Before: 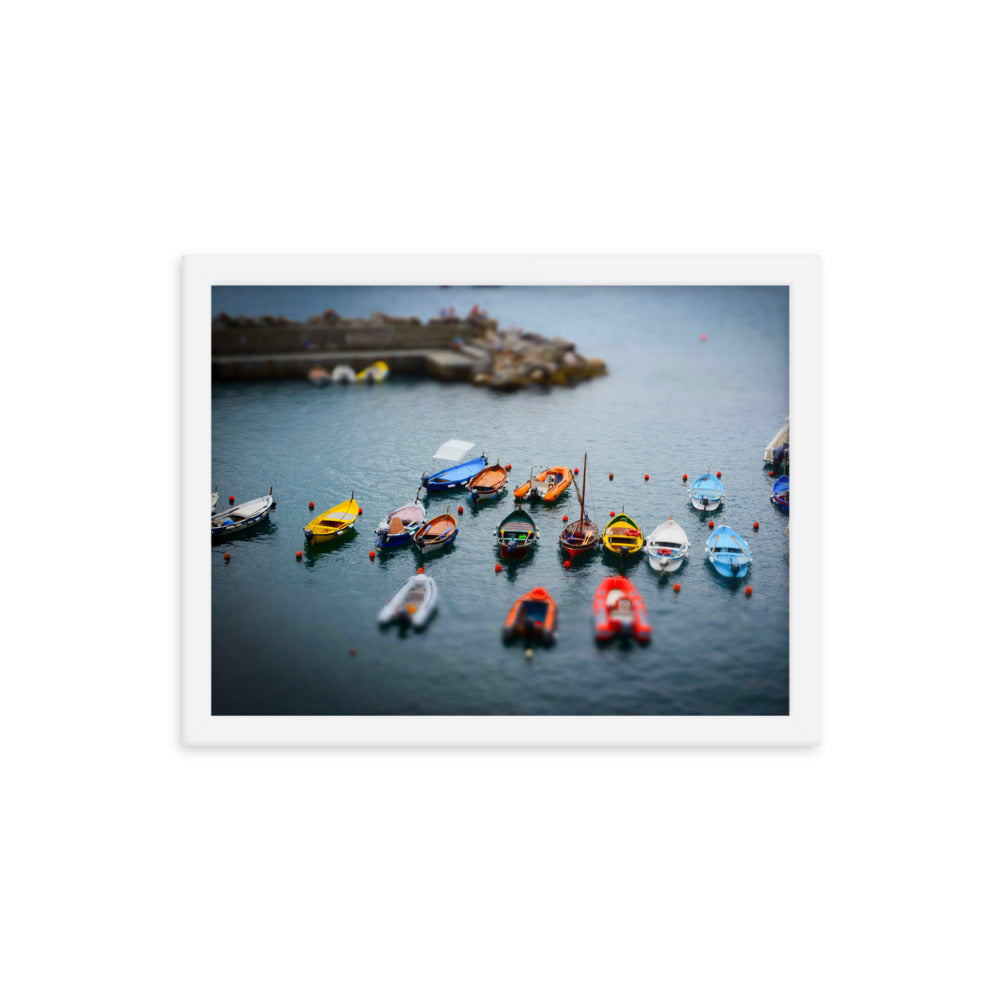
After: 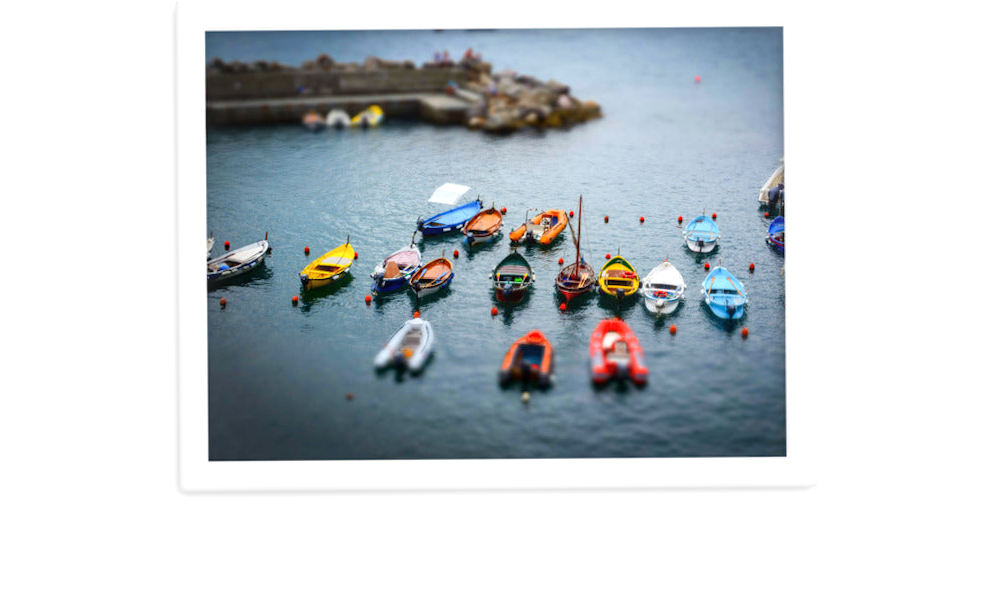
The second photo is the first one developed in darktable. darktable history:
exposure: exposure 0.29 EV, compensate highlight preservation false
local contrast: on, module defaults
rotate and perspective: rotation -0.45°, automatic cropping original format, crop left 0.008, crop right 0.992, crop top 0.012, crop bottom 0.988
crop and rotate: top 25.357%, bottom 13.942%
